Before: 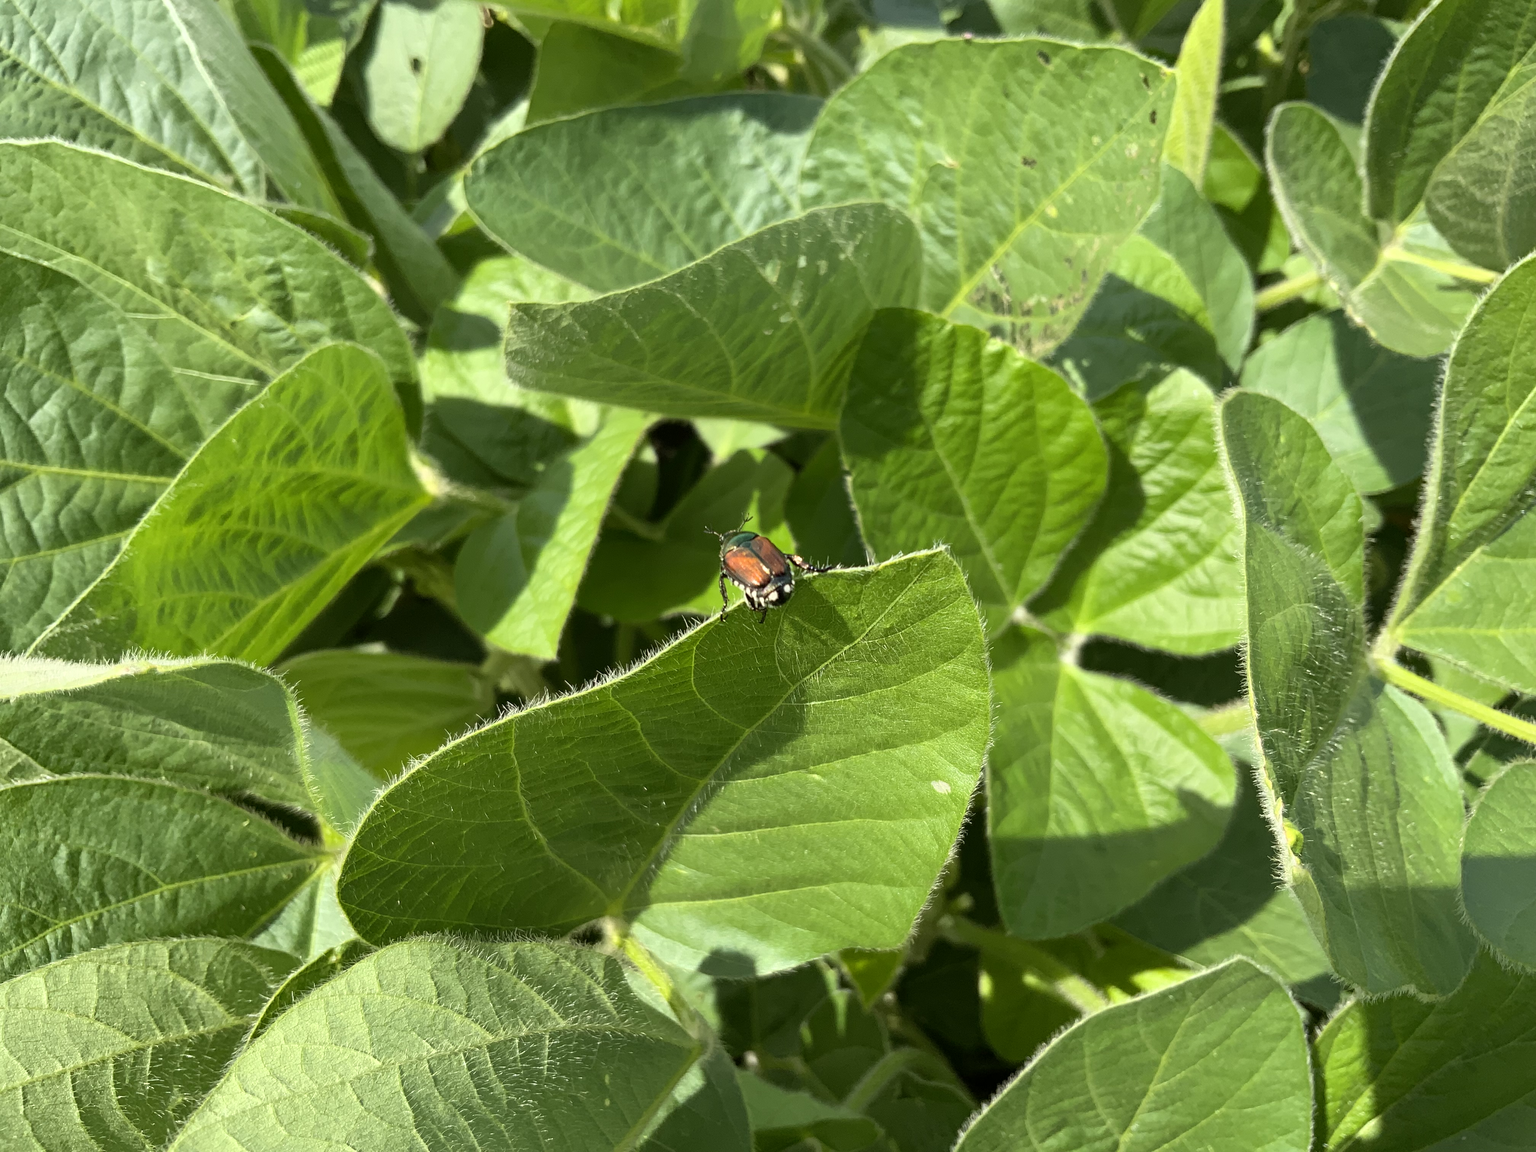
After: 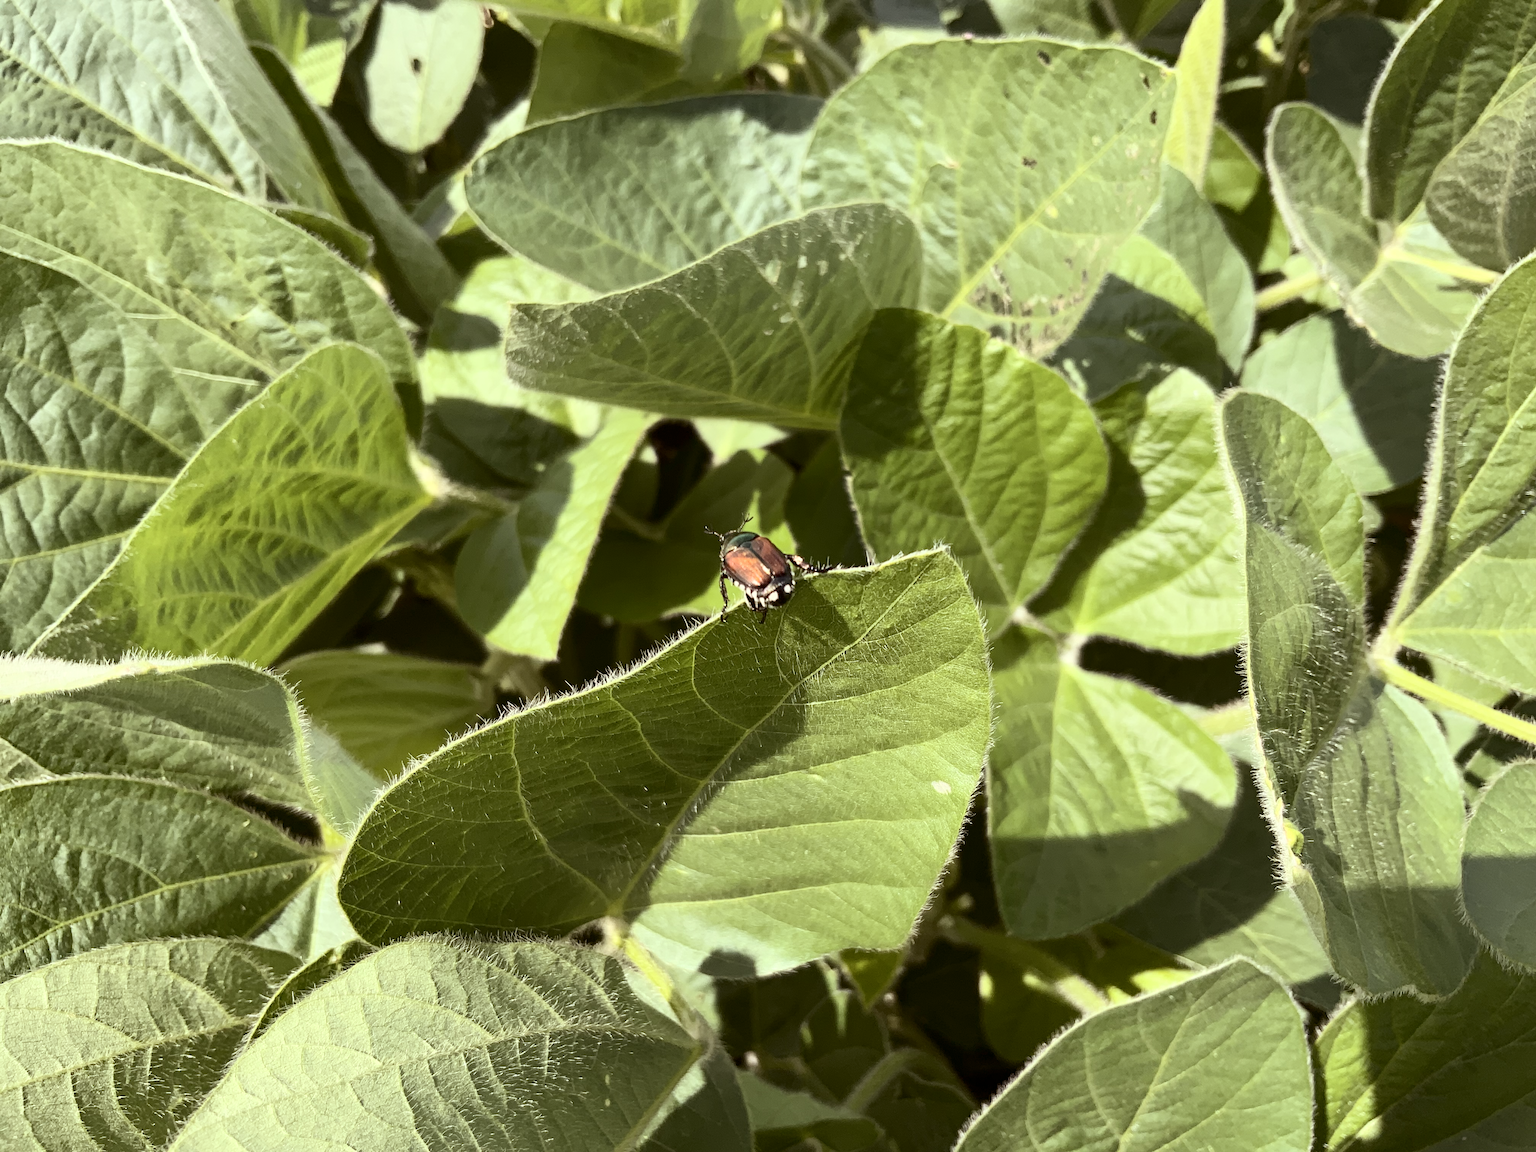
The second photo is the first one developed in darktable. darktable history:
rgb levels: mode RGB, independent channels, levels [[0, 0.474, 1], [0, 0.5, 1], [0, 0.5, 1]]
contrast brightness saturation: contrast 0.25, saturation -0.31
